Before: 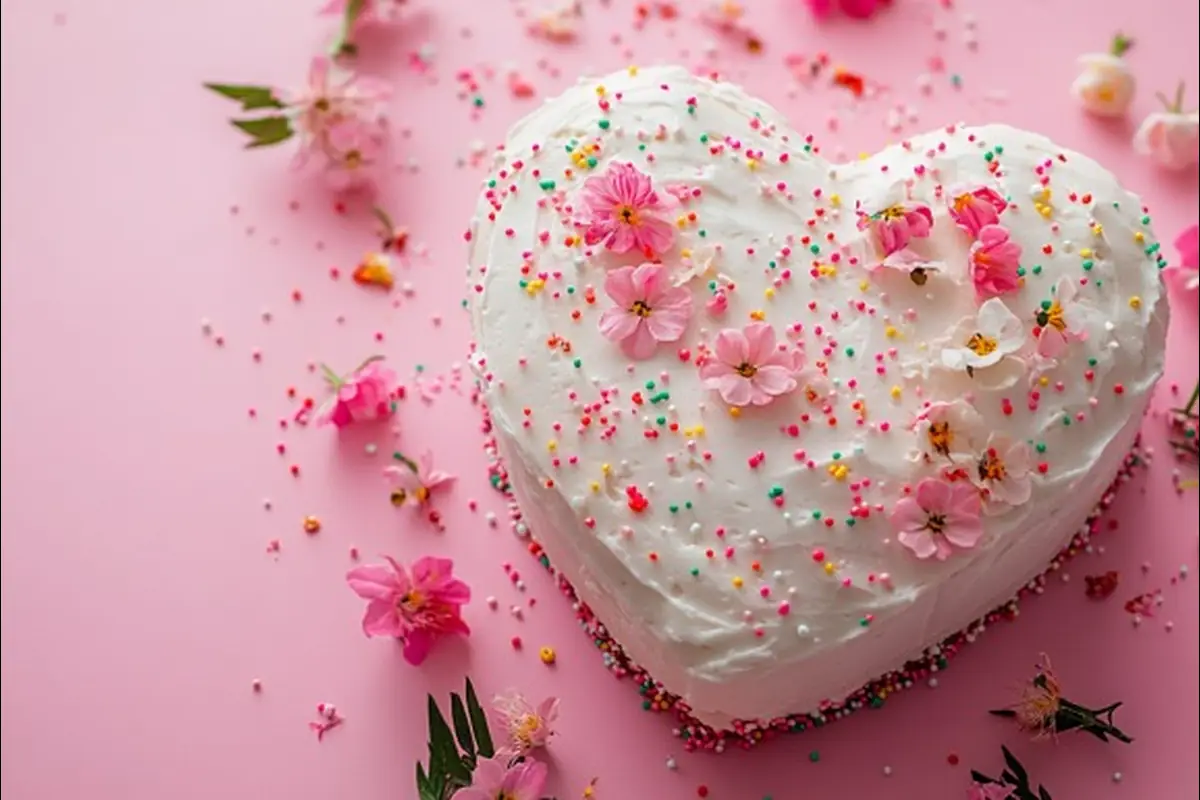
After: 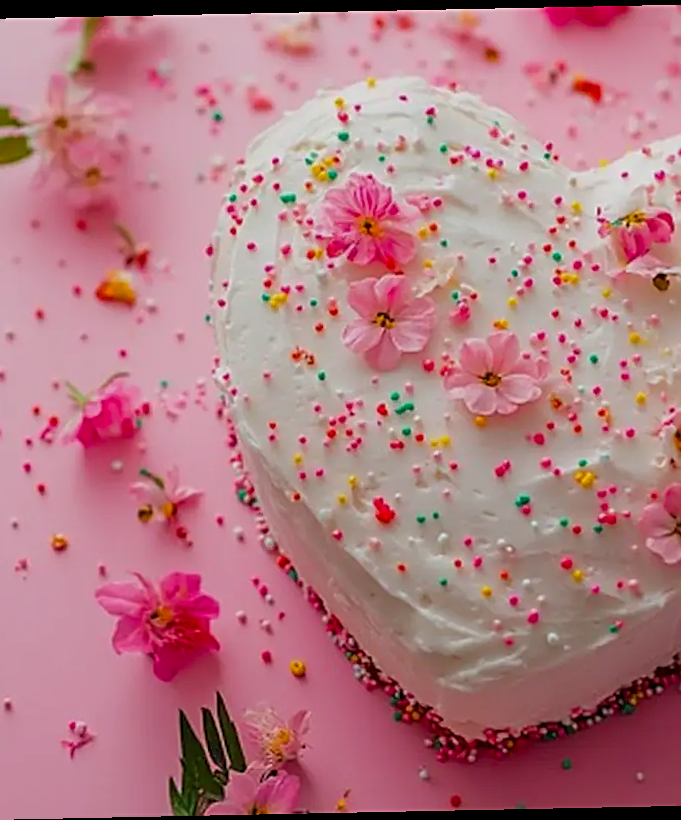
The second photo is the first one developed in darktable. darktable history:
sharpen: on, module defaults
crop: left 21.674%, right 22.086%
rotate and perspective: rotation -1.17°, automatic cropping off
color balance rgb: perceptual saturation grading › global saturation 20%, global vibrance 10%
tone equalizer: -8 EV 0.25 EV, -7 EV 0.417 EV, -6 EV 0.417 EV, -5 EV 0.25 EV, -3 EV -0.25 EV, -2 EV -0.417 EV, -1 EV -0.417 EV, +0 EV -0.25 EV, edges refinement/feathering 500, mask exposure compensation -1.57 EV, preserve details guided filter
